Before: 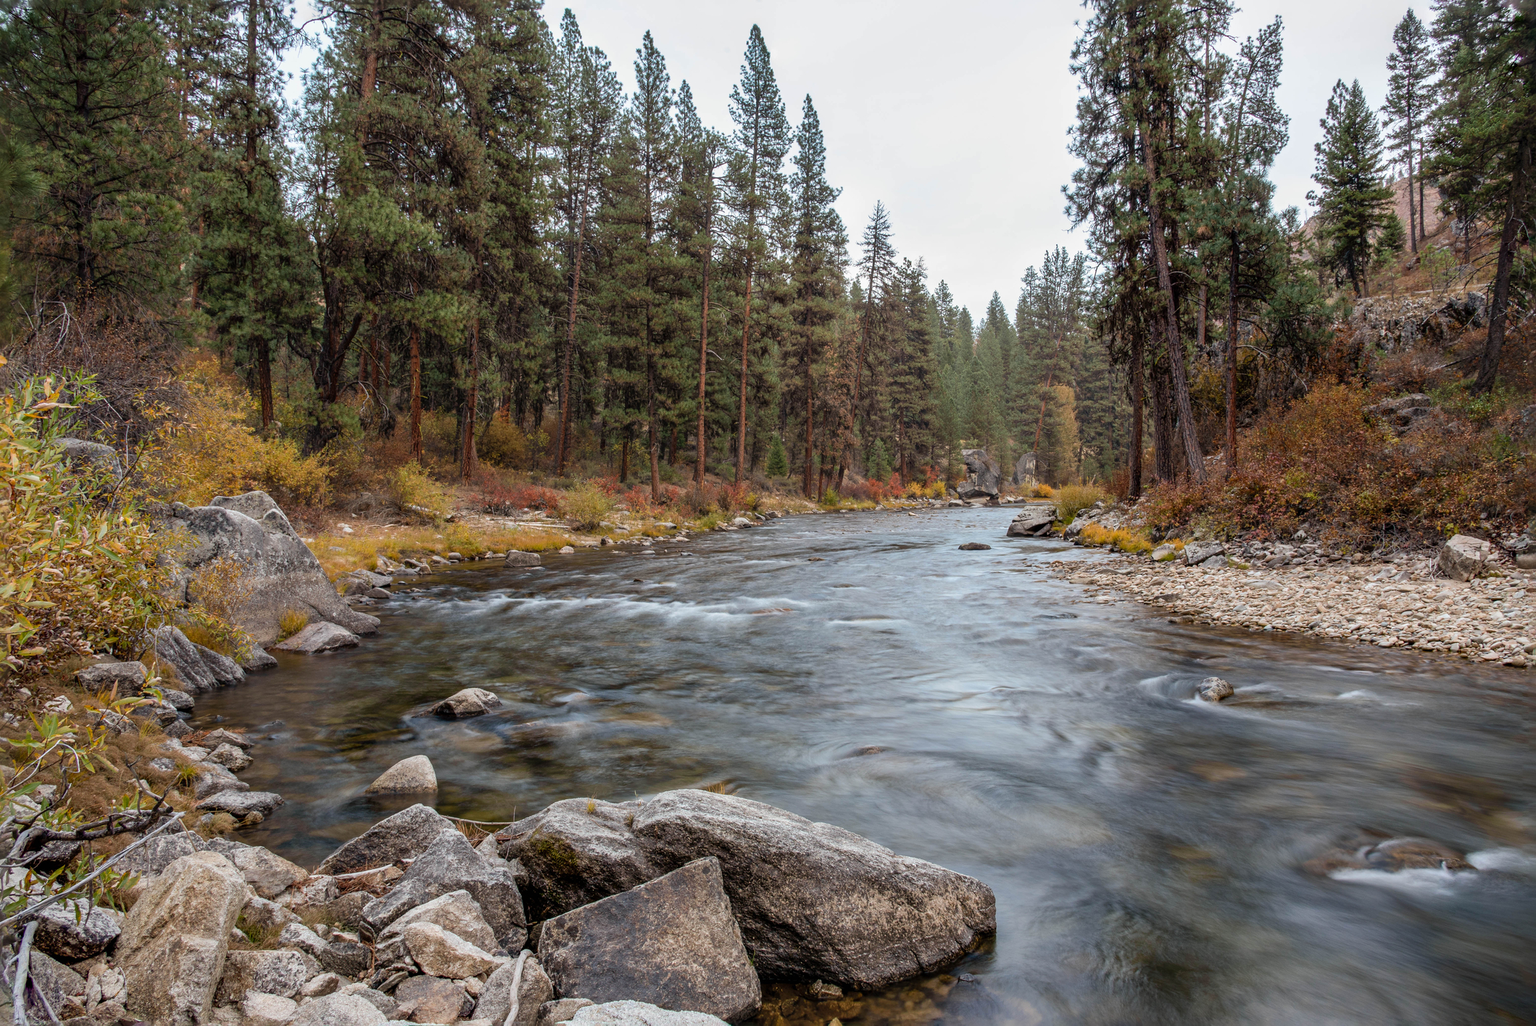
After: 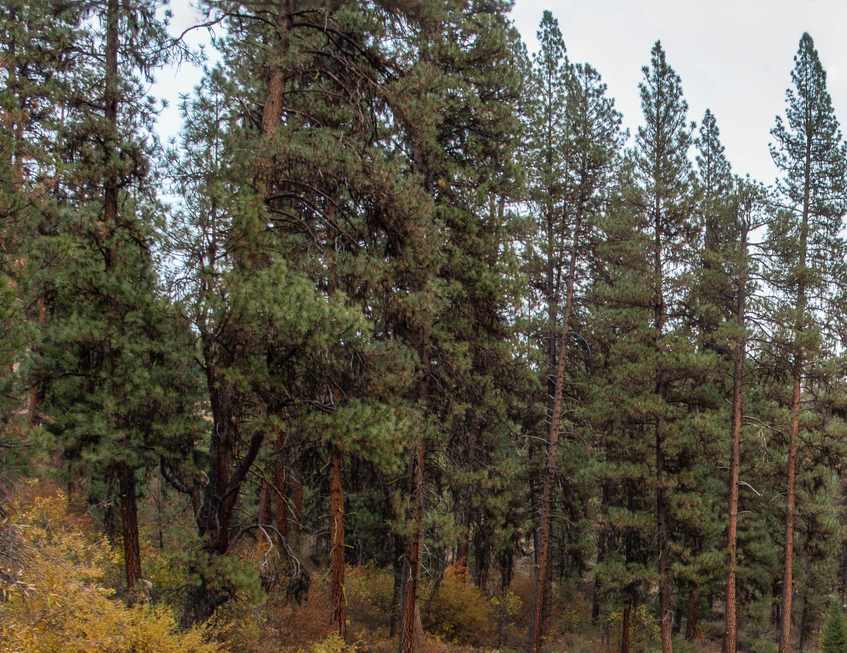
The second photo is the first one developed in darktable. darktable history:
crop and rotate: left 11.154%, top 0.099%, right 48.831%, bottom 53.74%
